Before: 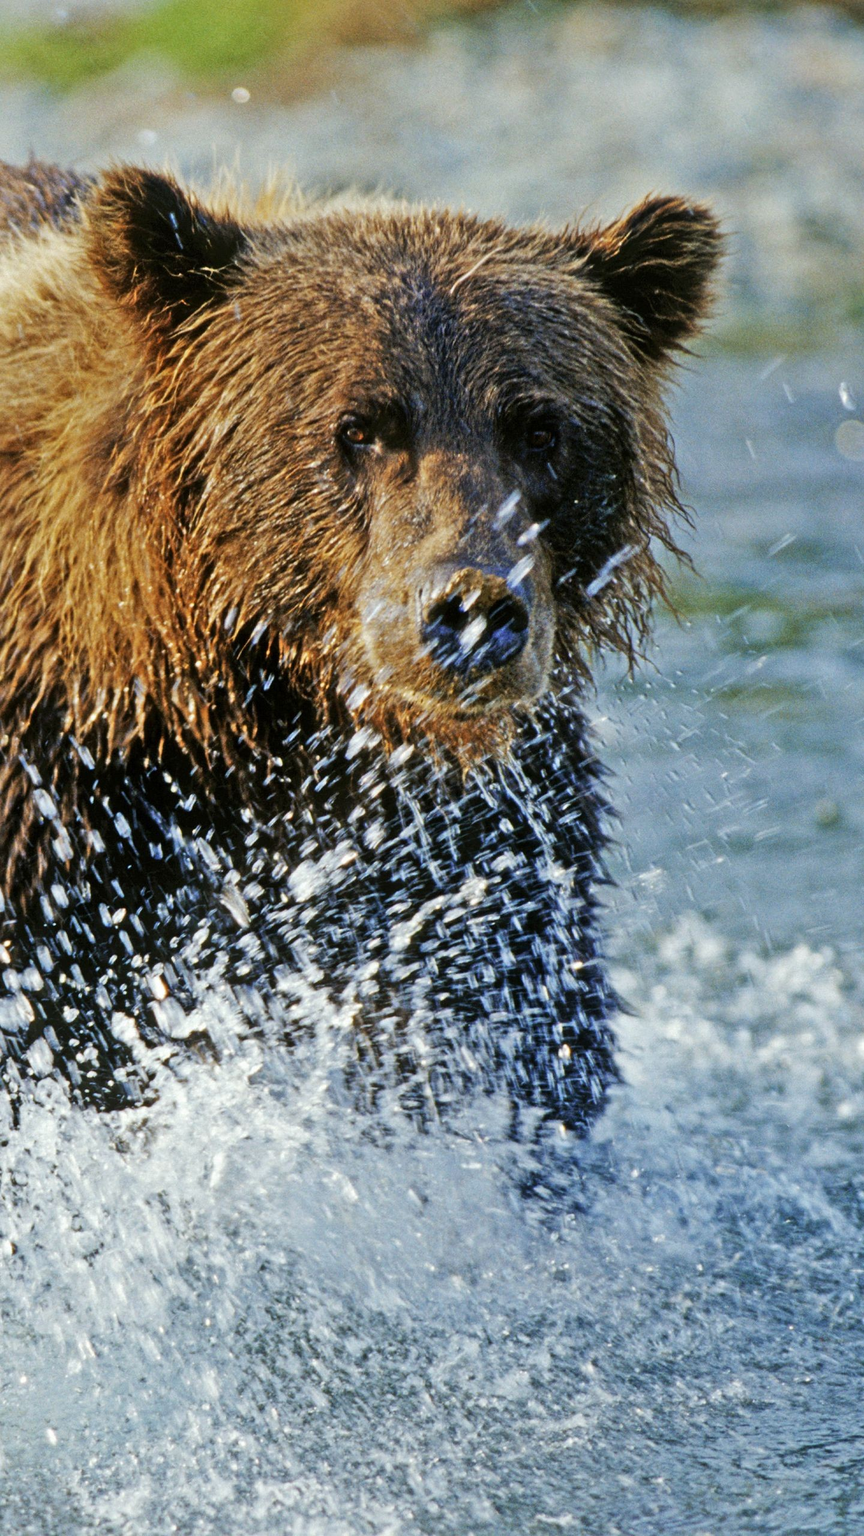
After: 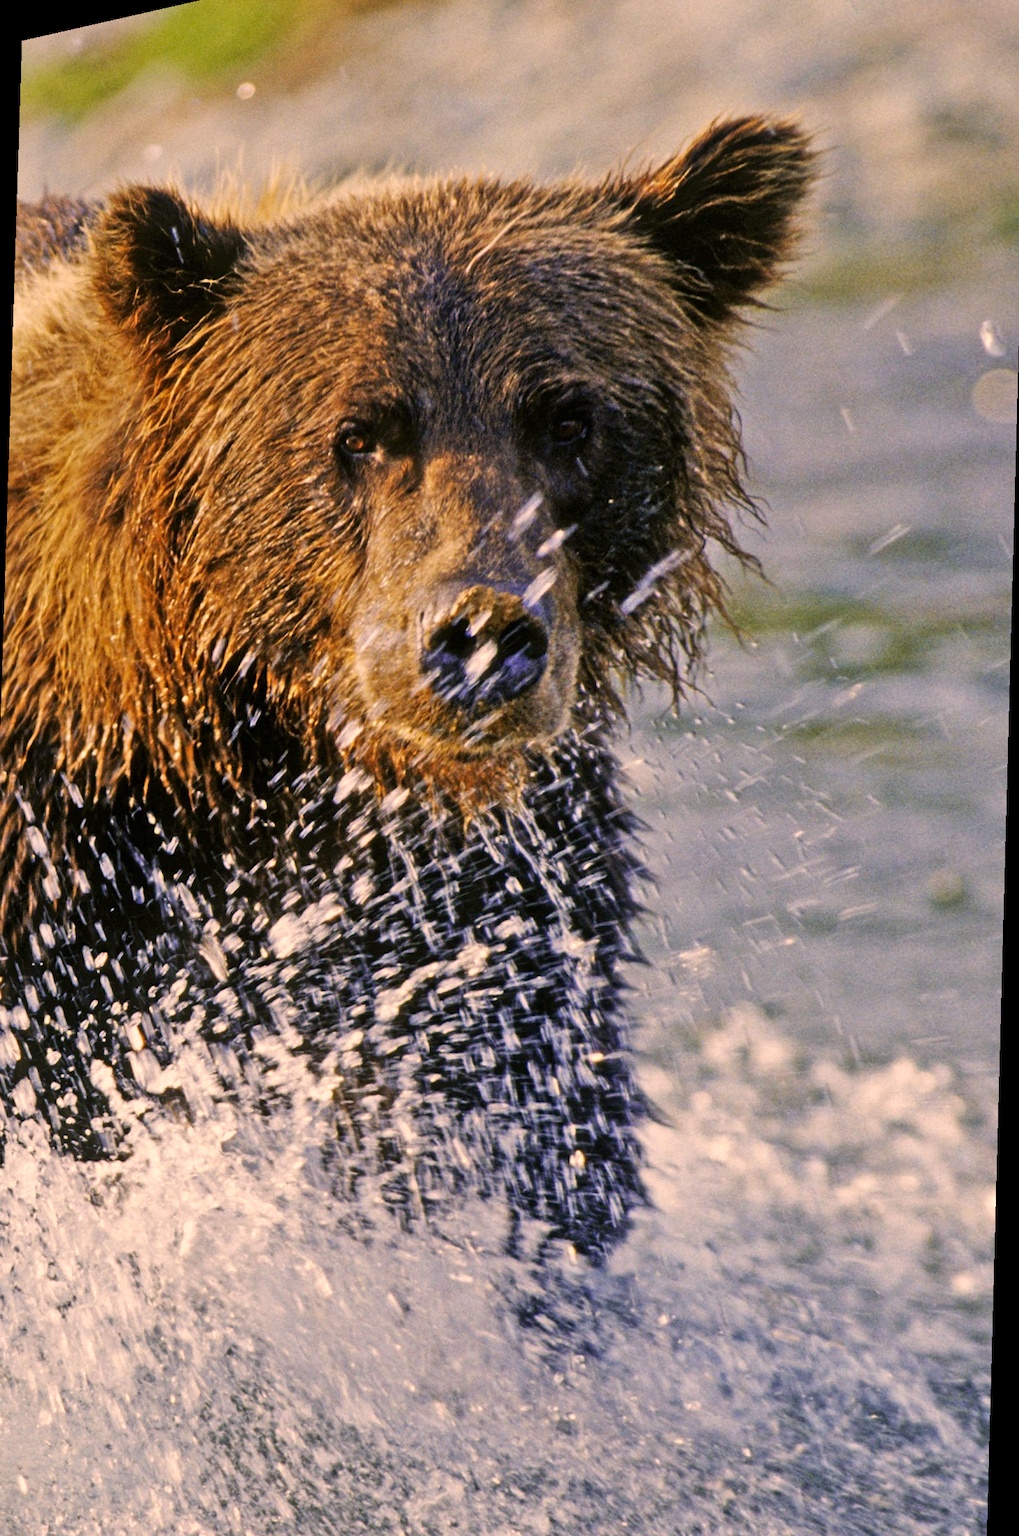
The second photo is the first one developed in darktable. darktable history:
color correction: highlights a* 17.88, highlights b* 18.79
rotate and perspective: rotation 1.69°, lens shift (vertical) -0.023, lens shift (horizontal) -0.291, crop left 0.025, crop right 0.988, crop top 0.092, crop bottom 0.842
